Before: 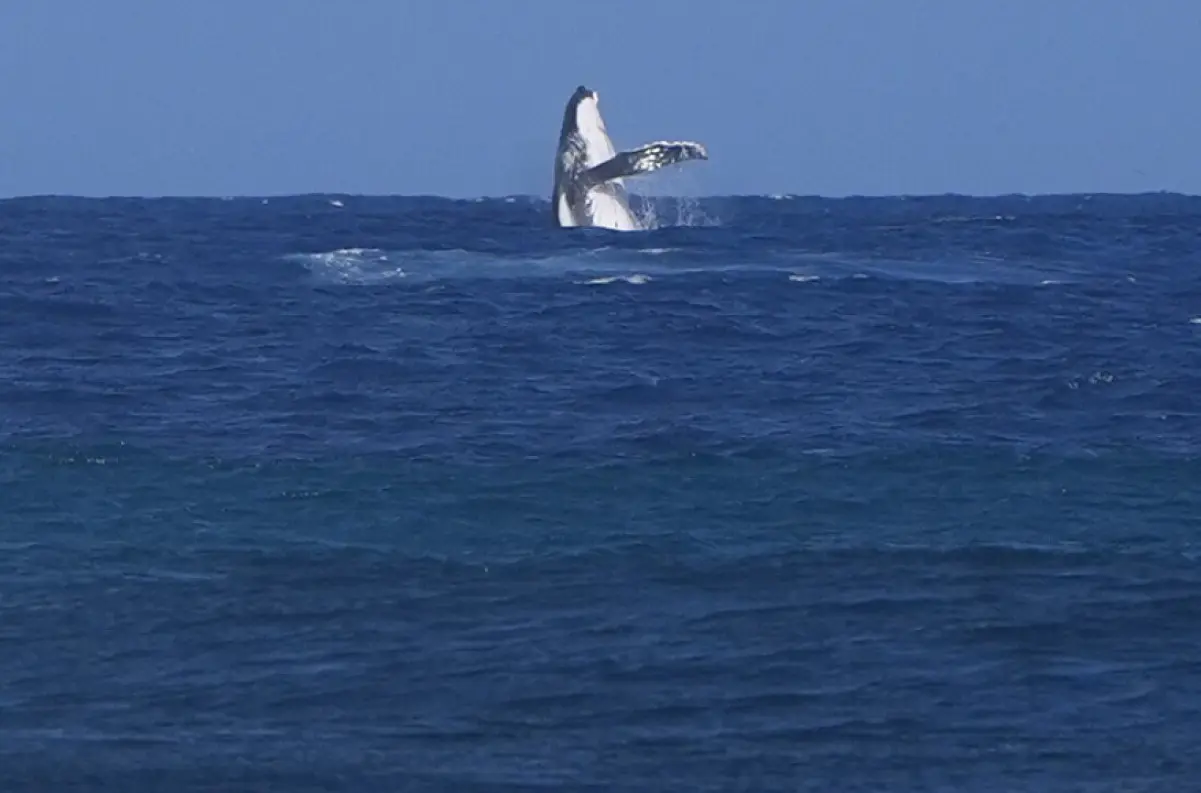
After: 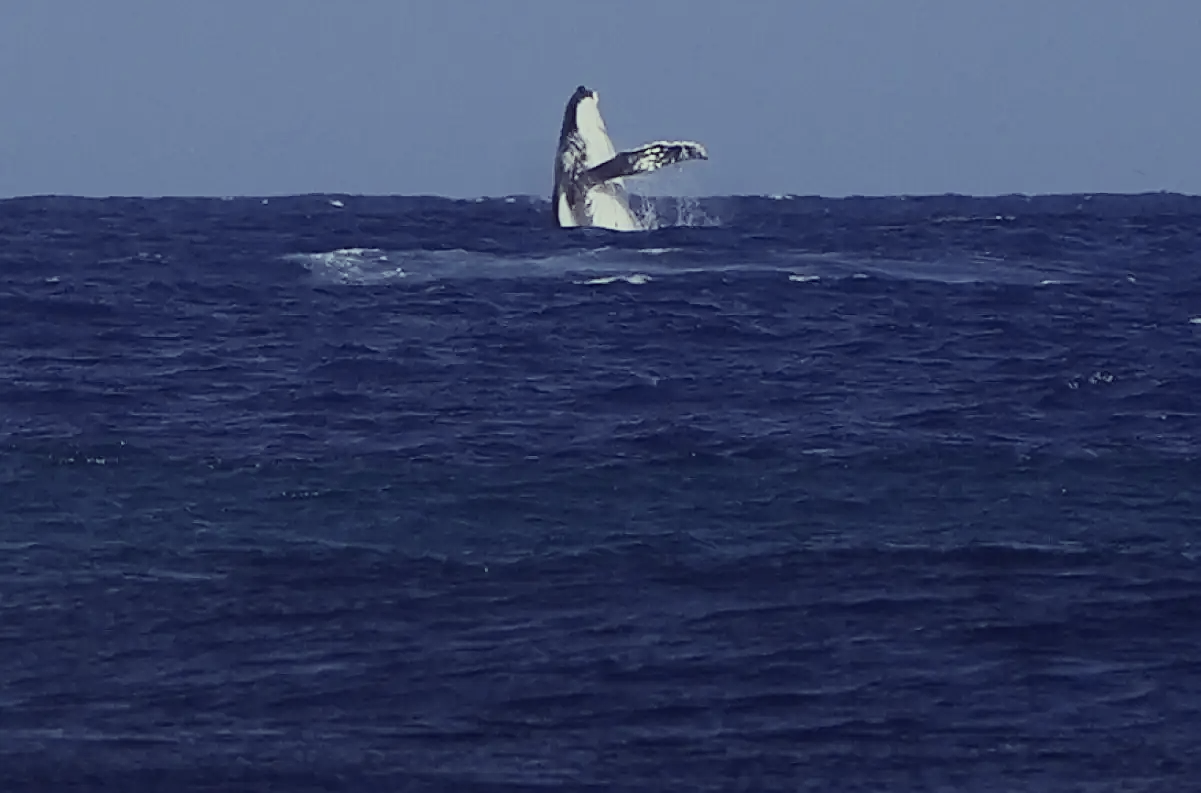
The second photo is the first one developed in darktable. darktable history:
filmic rgb: black relative exposure -7.65 EV, white relative exposure 4.56 EV, hardness 3.61, color science v6 (2022)
color correction: highlights a* -20.17, highlights b* 20.27, shadows a* 20.03, shadows b* -20.46, saturation 0.43
tone curve: curves: ch0 [(0, 0) (0.068, 0.031) (0.183, 0.13) (0.341, 0.319) (0.547, 0.545) (0.828, 0.817) (1, 0.968)]; ch1 [(0, 0) (0.23, 0.166) (0.34, 0.308) (0.371, 0.337) (0.429, 0.408) (0.477, 0.466) (0.499, 0.5) (0.529, 0.528) (0.559, 0.578) (0.743, 0.798) (1, 1)]; ch2 [(0, 0) (0.431, 0.419) (0.495, 0.502) (0.524, 0.525) (0.568, 0.543) (0.6, 0.597) (0.634, 0.644) (0.728, 0.722) (1, 1)], color space Lab, independent channels, preserve colors none
sharpen: on, module defaults
contrast brightness saturation: contrast 0.16, saturation 0.32
